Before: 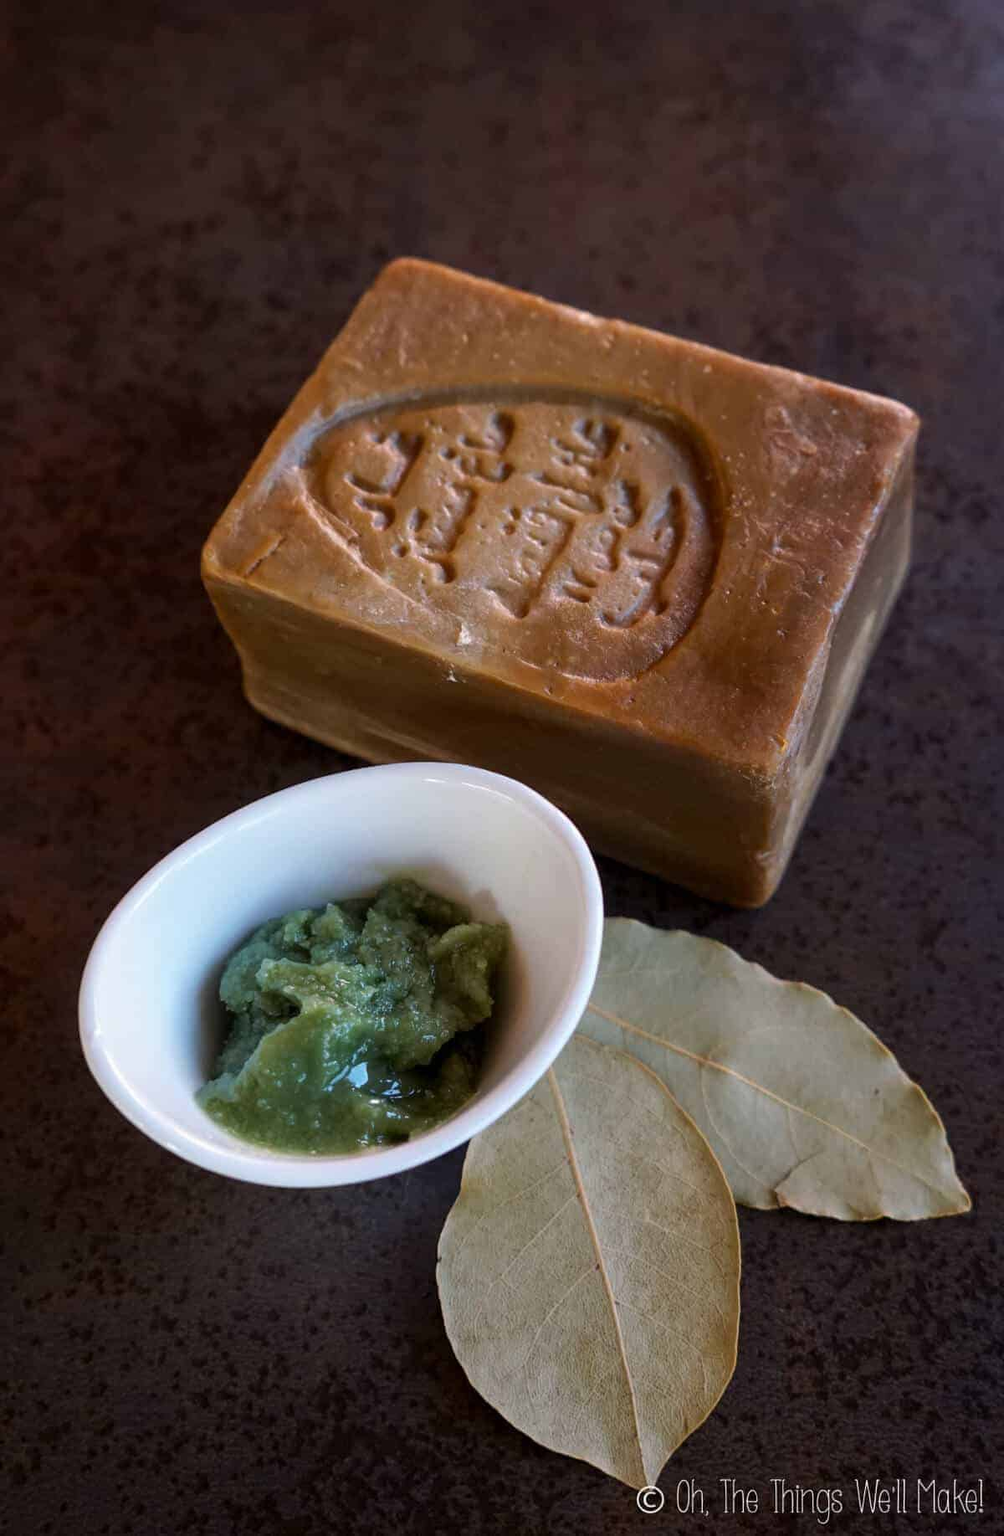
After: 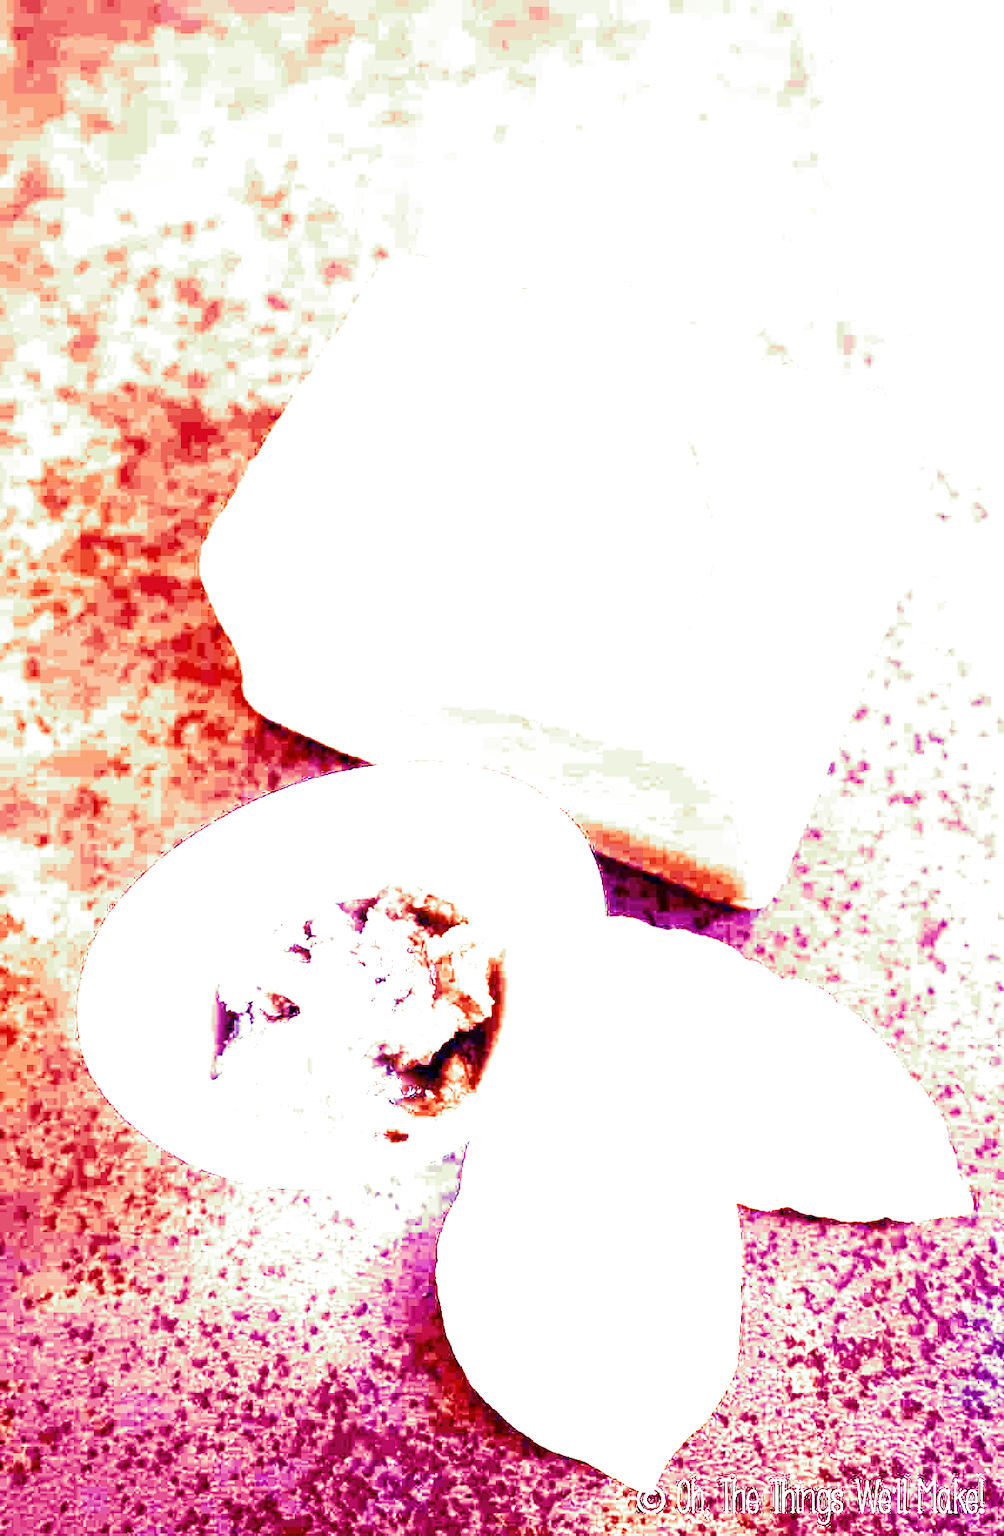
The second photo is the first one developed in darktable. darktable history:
split-toning: shadows › hue 290.82°, shadows › saturation 0.34, highlights › saturation 0.38, balance 0, compress 50%
white balance: red 8, blue 8
